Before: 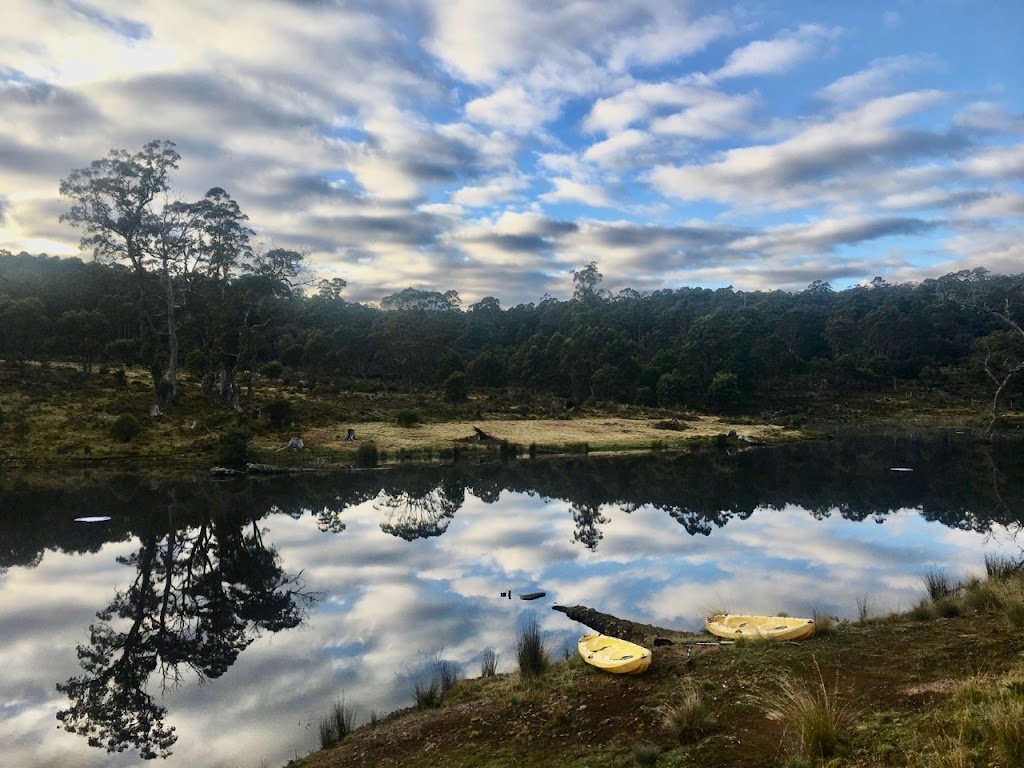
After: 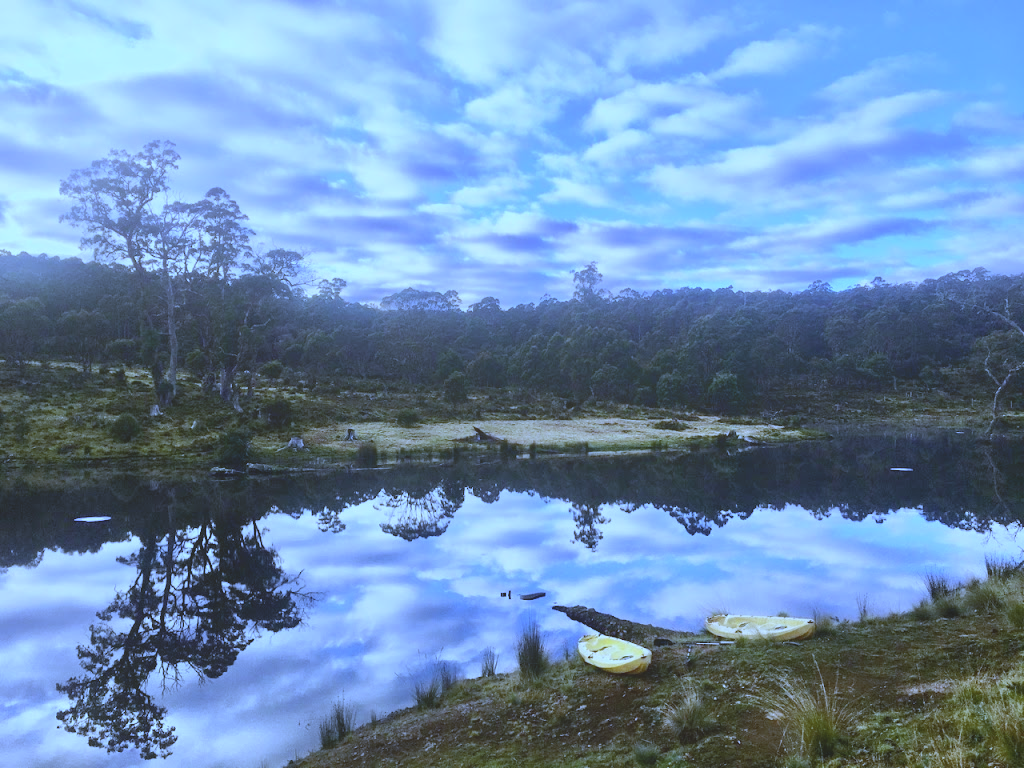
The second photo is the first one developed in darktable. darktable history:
white balance: red 0.766, blue 1.537
bloom: size 40%
shadows and highlights: shadows 49, highlights -41, soften with gaussian
